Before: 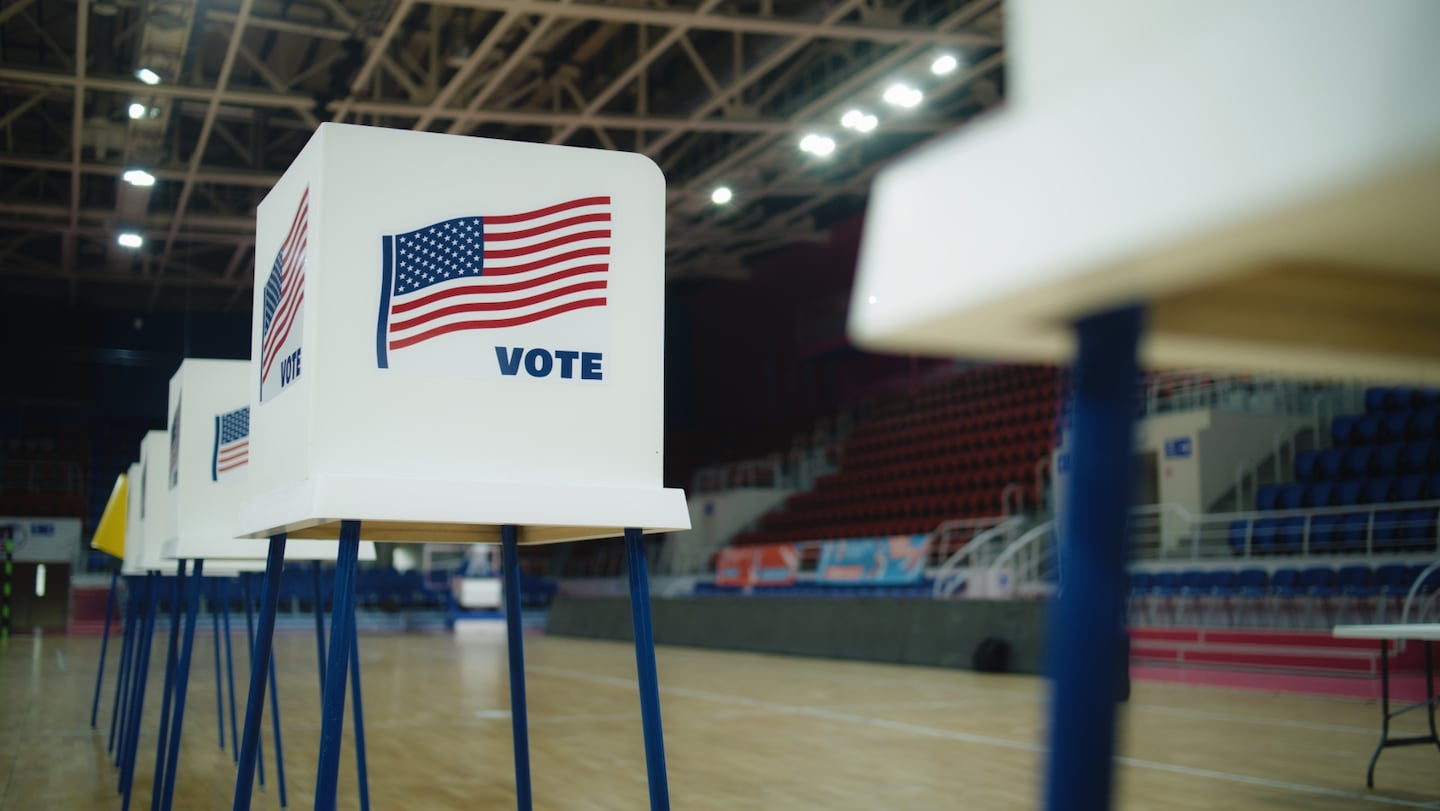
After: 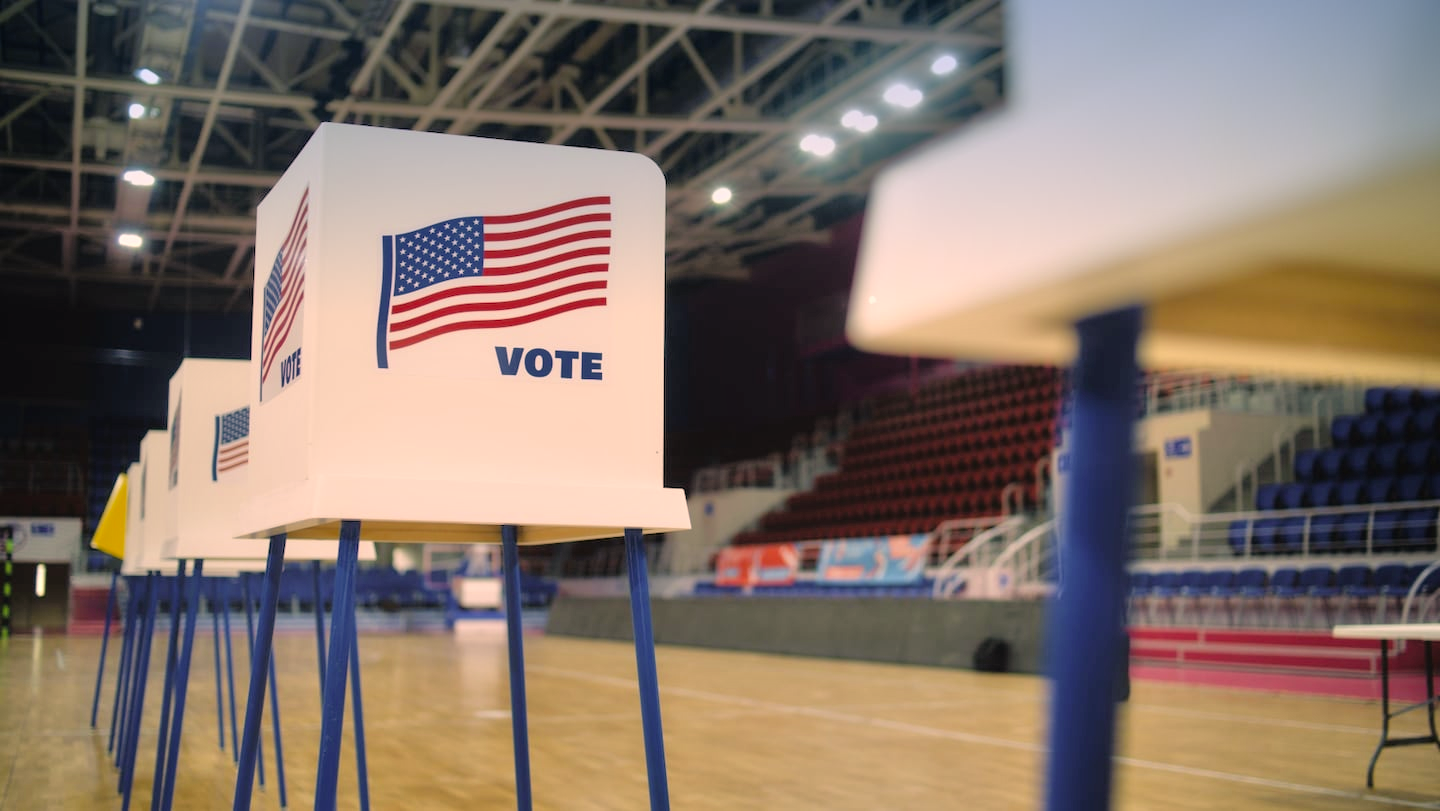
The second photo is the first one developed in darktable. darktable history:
exposure: exposure 0.014 EV, compensate highlight preservation false
tone equalizer: -7 EV 0.15 EV, -6 EV 0.6 EV, -5 EV 1.15 EV, -4 EV 1.33 EV, -3 EV 1.15 EV, -2 EV 0.6 EV, -1 EV 0.15 EV, mask exposure compensation -0.5 EV
graduated density: density 2.02 EV, hardness 44%, rotation 0.374°, offset 8.21, hue 208.8°, saturation 97%
color correction: highlights a* 17.88, highlights b* 18.79
